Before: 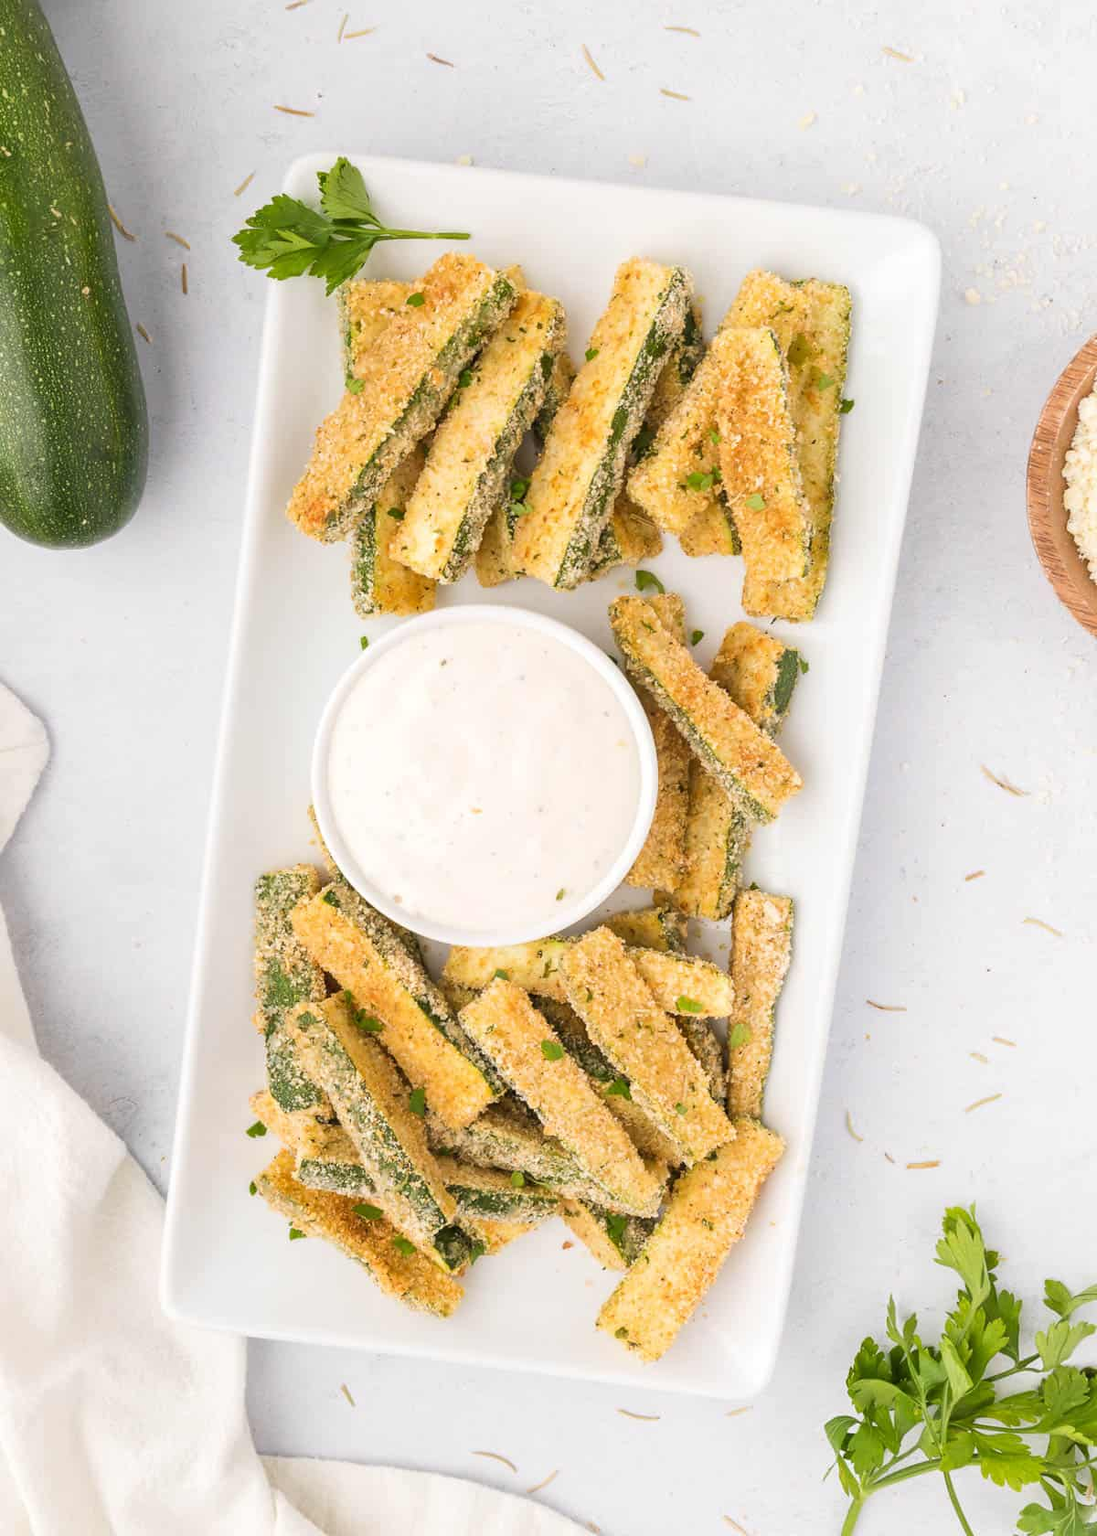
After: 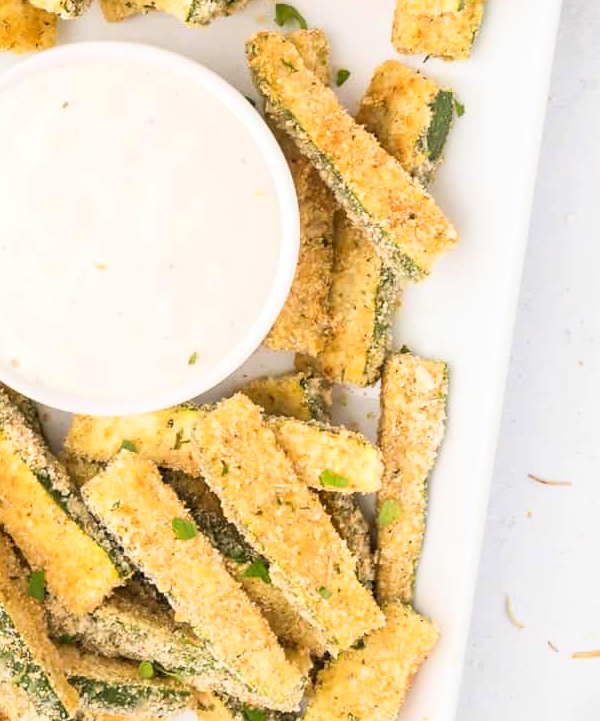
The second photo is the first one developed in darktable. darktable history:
exposure: black level correction 0.001, compensate highlight preservation false
base curve: curves: ch0 [(0, 0) (0.666, 0.806) (1, 1)]
crop: left 35.039%, top 36.958%, right 14.91%, bottom 20.112%
